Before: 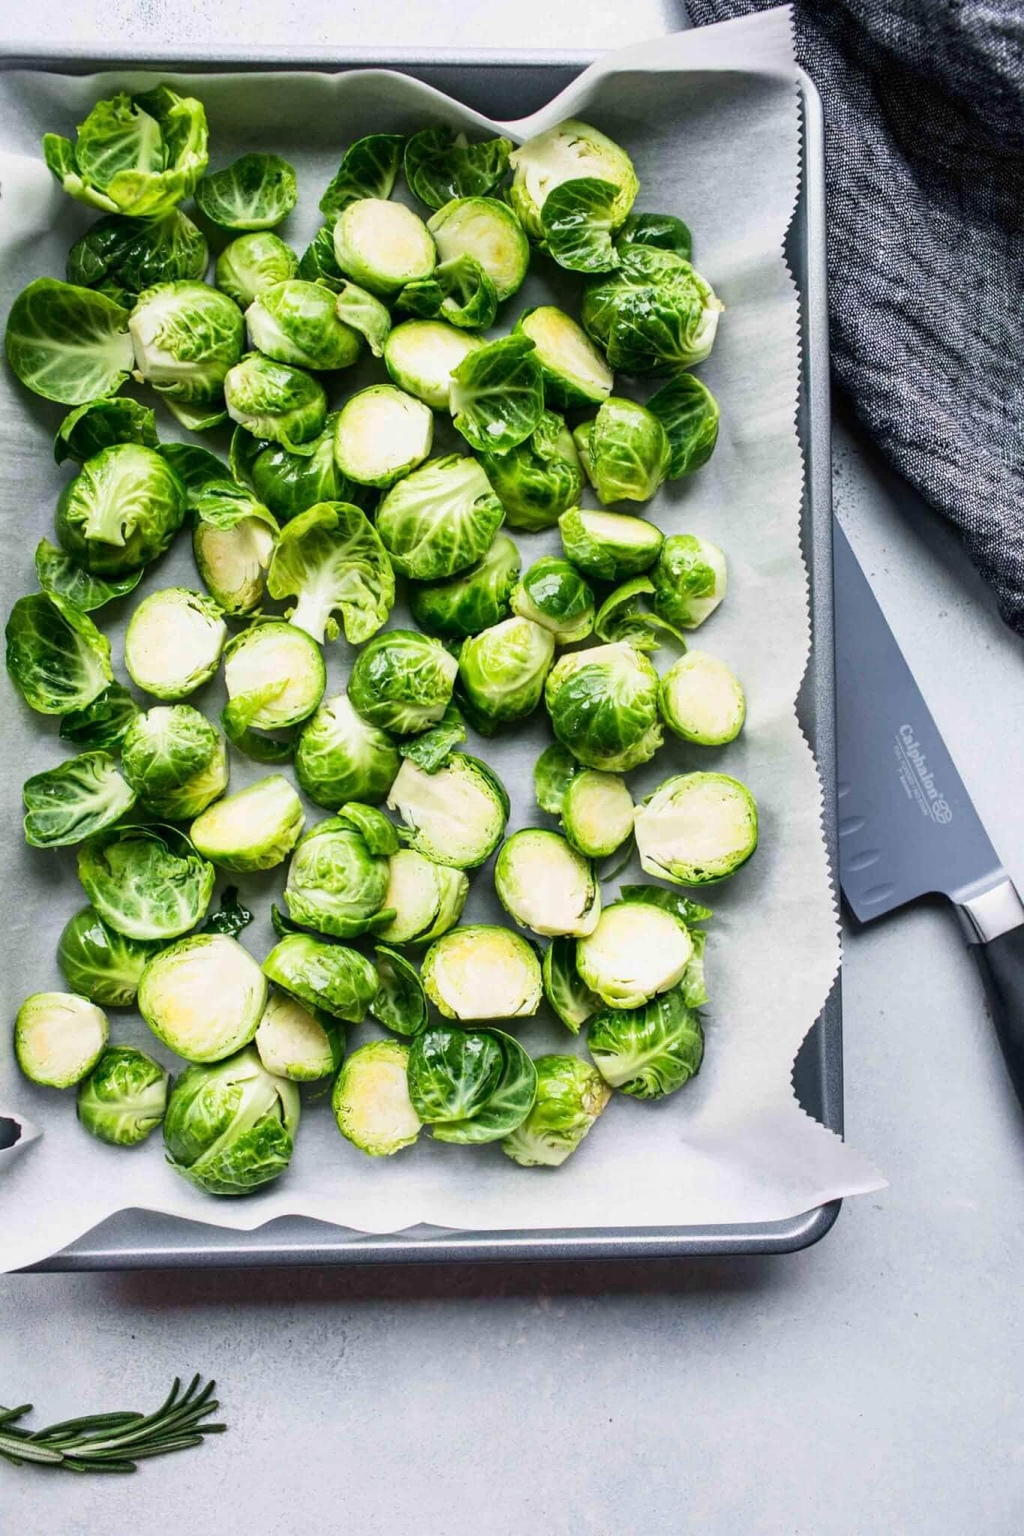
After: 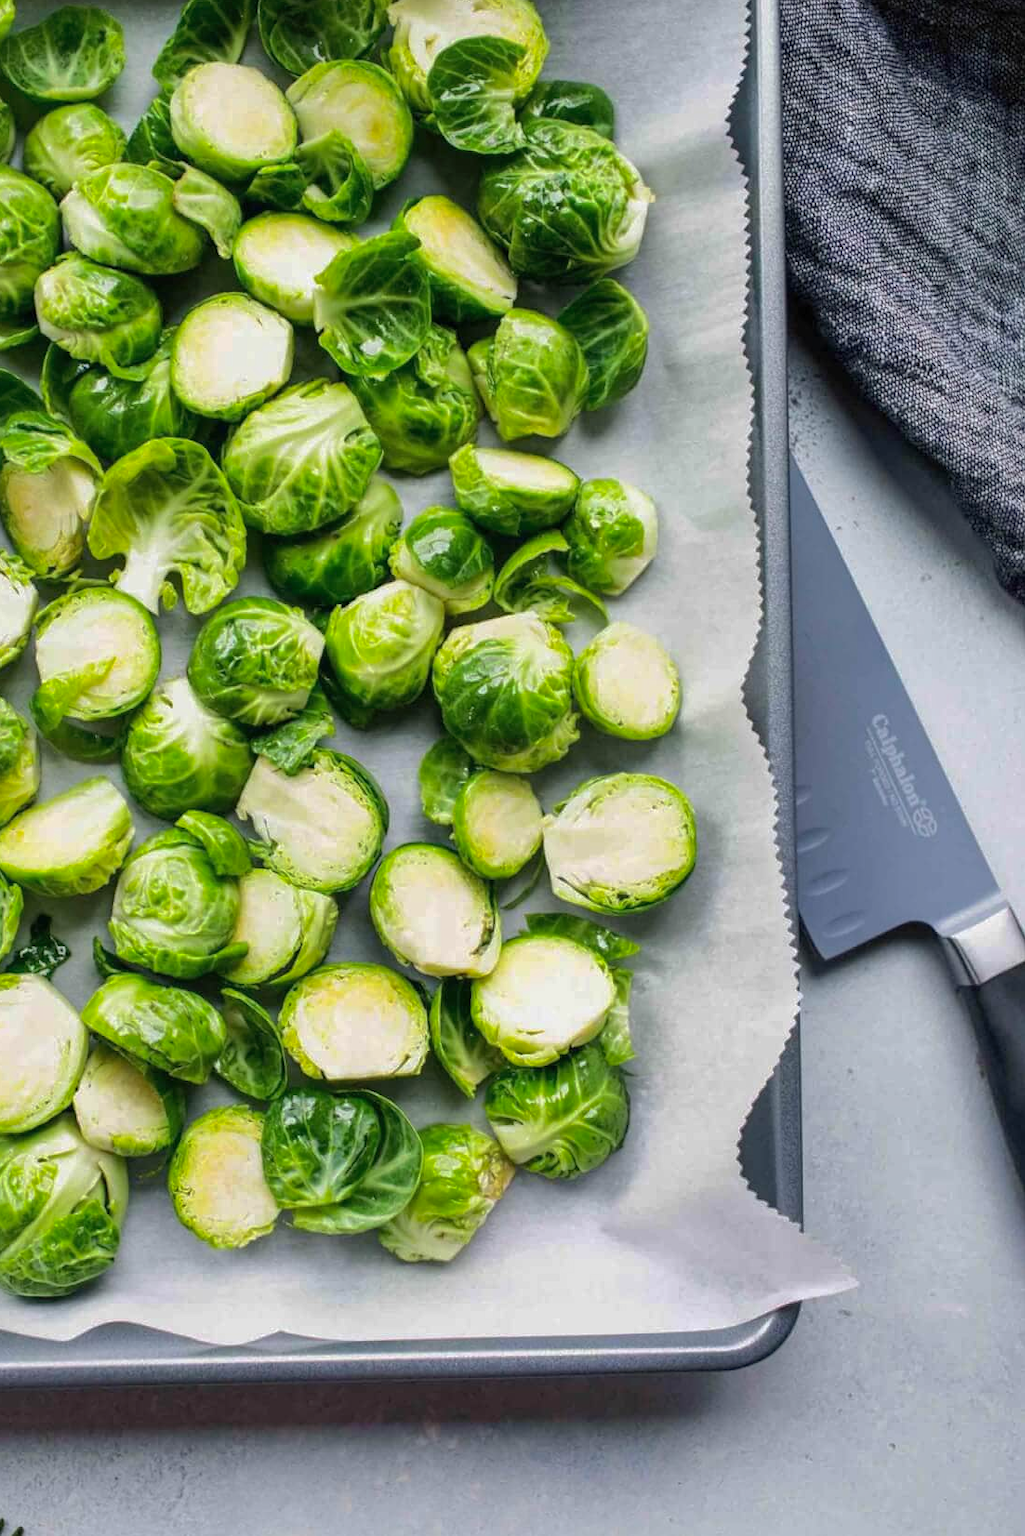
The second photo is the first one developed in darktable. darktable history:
crop: left 19.195%, top 9.712%, right 0%, bottom 9.588%
shadows and highlights: shadows 39.27, highlights -60.07
